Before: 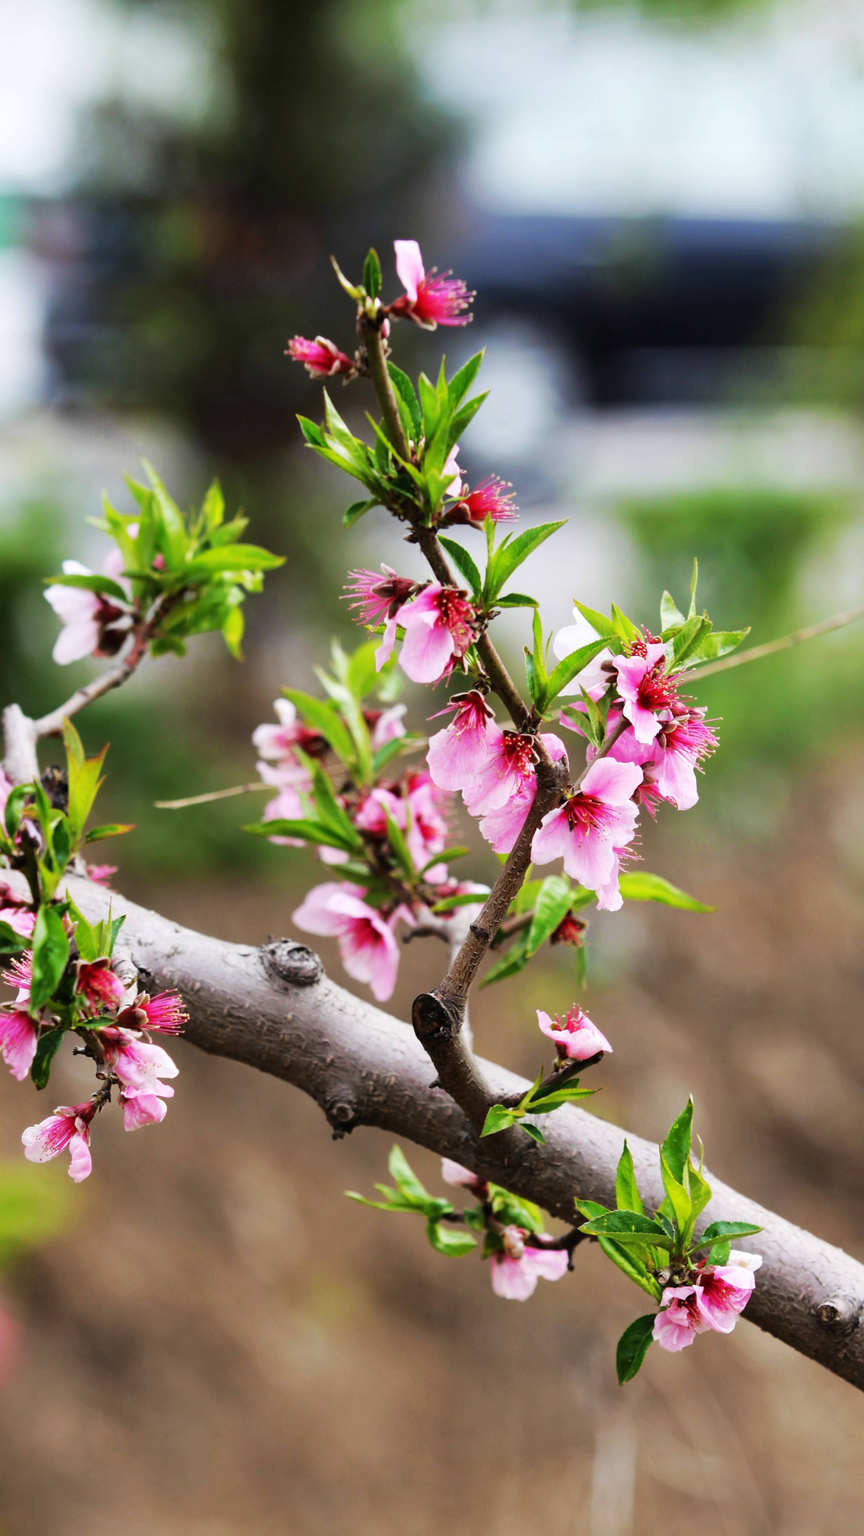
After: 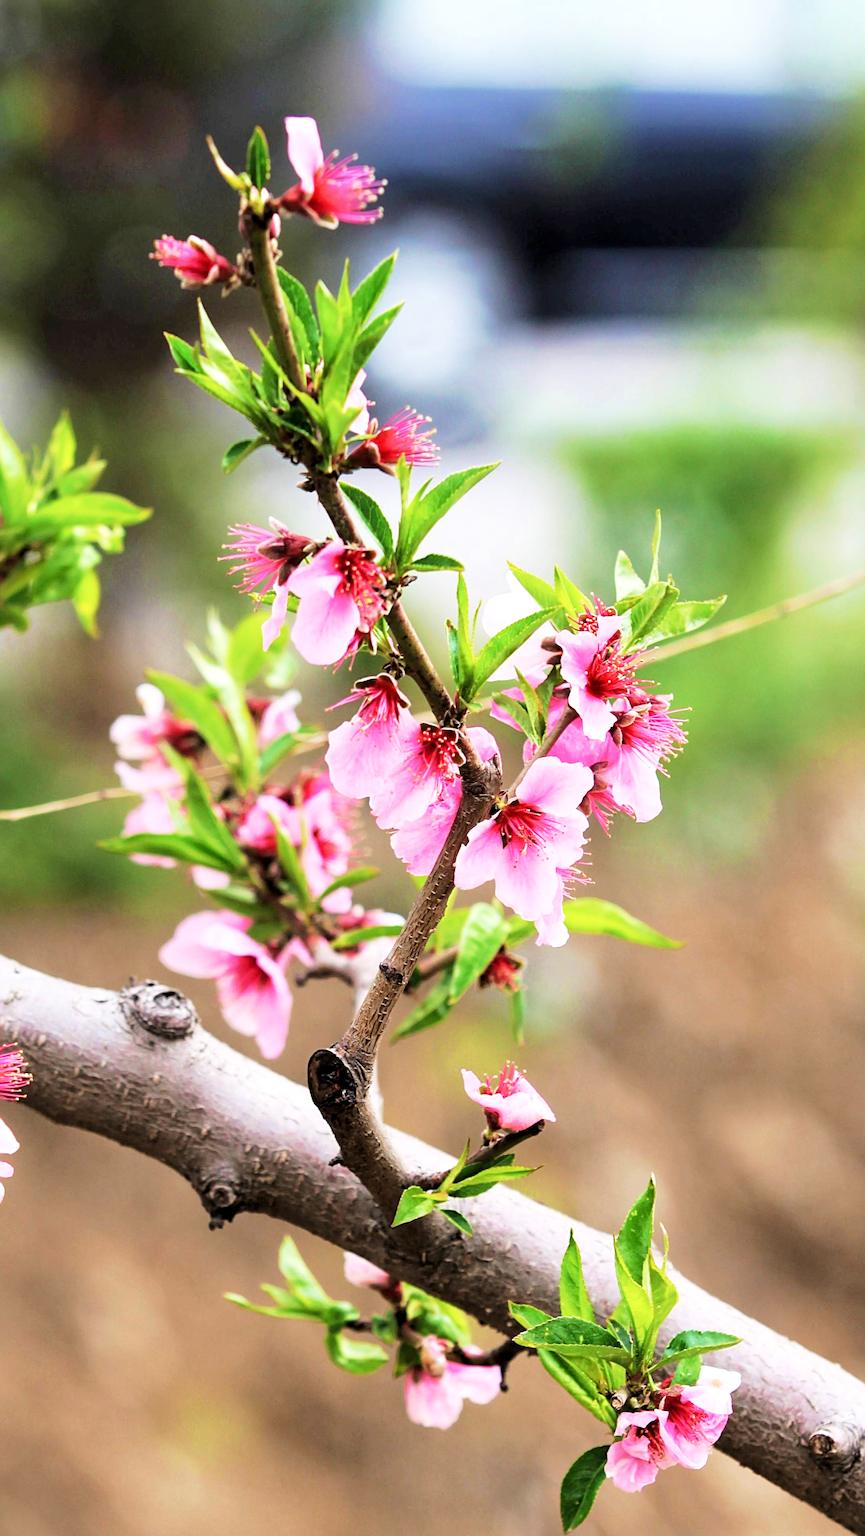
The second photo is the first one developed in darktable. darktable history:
filmic rgb: middle gray luminance 18.32%, black relative exposure -8.93 EV, white relative exposure 3.74 EV, target black luminance 0%, hardness 4.9, latitude 67.53%, contrast 0.943, highlights saturation mix 18.98%, shadows ↔ highlights balance 21.68%
exposure: black level correction 0, exposure 1.096 EV, compensate highlight preservation false
crop: left 18.948%, top 9.495%, right 0%, bottom 9.637%
sharpen: radius 3.101
local contrast: highlights 106%, shadows 100%, detail 120%, midtone range 0.2
velvia: on, module defaults
